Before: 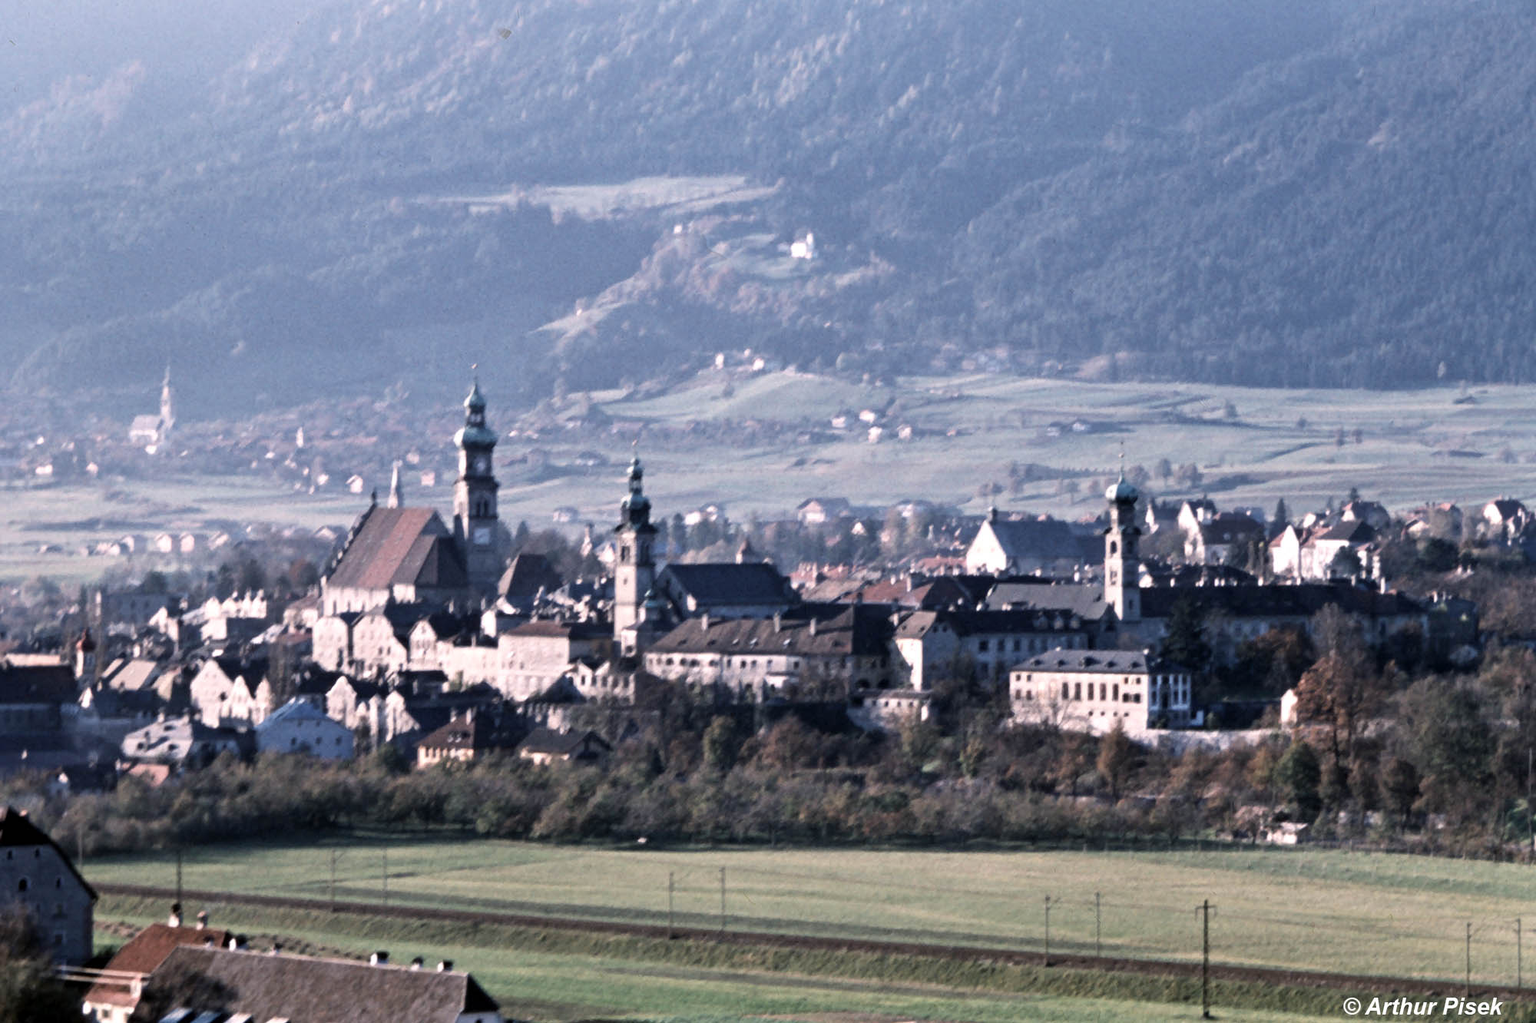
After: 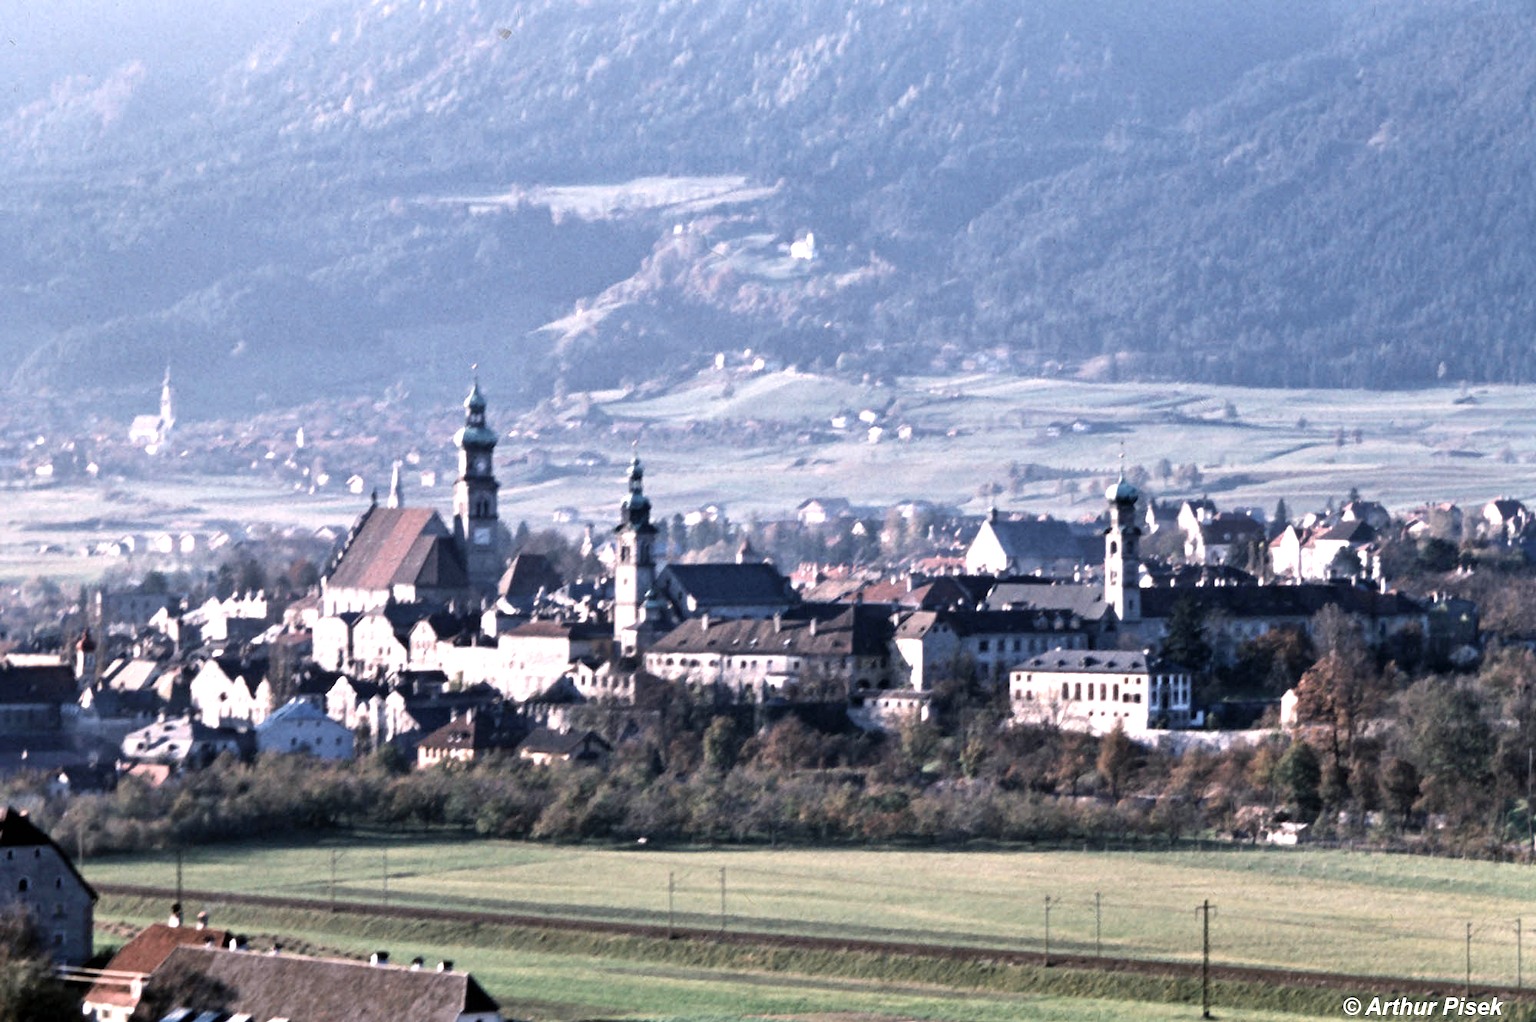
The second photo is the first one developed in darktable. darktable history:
shadows and highlights: shadows 37.27, highlights -28.18, soften with gaussian
levels: levels [0, 0.43, 0.859]
